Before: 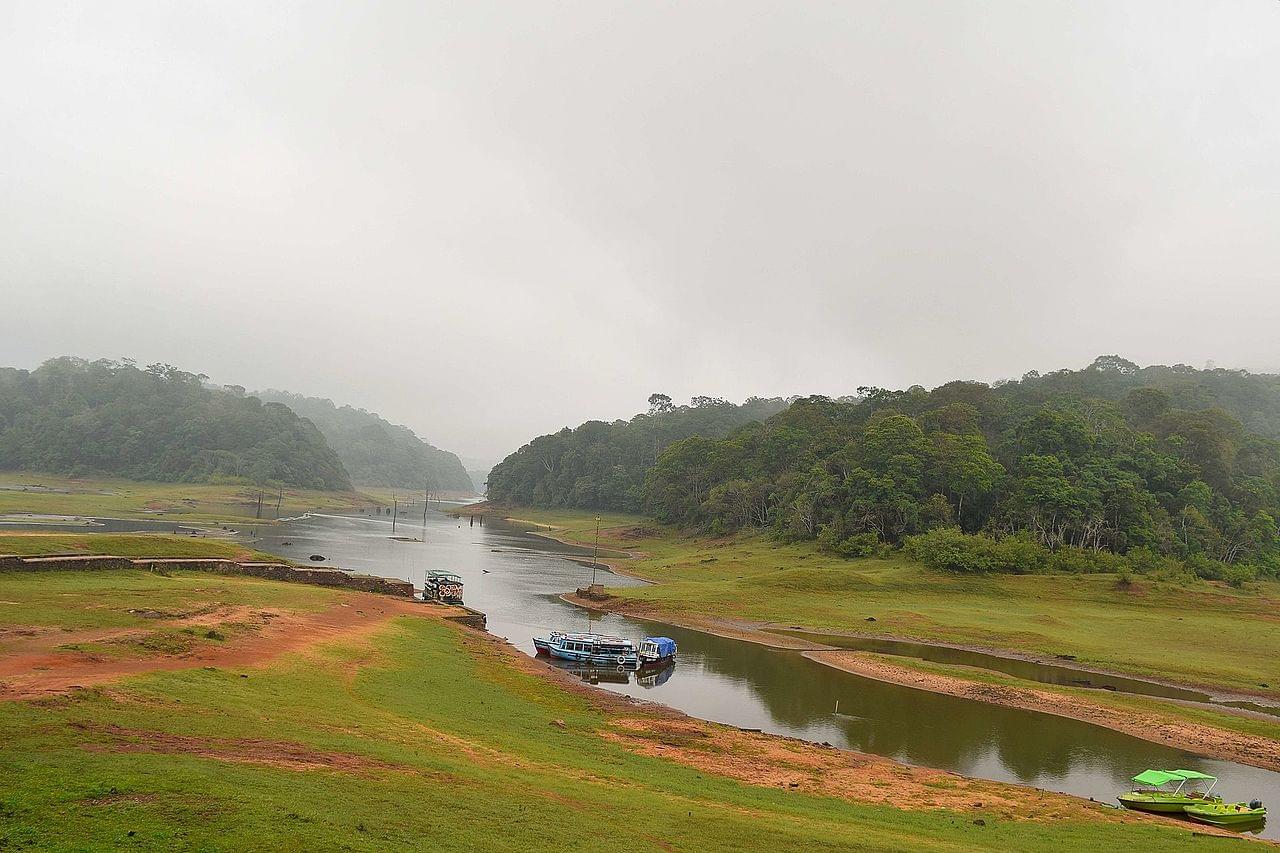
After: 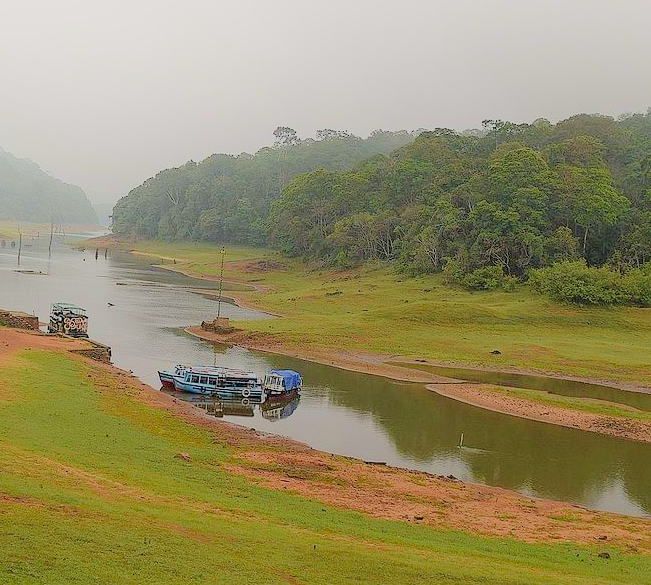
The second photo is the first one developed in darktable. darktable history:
exposure: black level correction 0, exposure 0.498 EV, compensate highlight preservation false
crop and rotate: left 29.304%, top 31.401%, right 19.81%
filmic rgb: black relative exposure -8.03 EV, white relative exposure 8.03 EV, threshold 5.96 EV, hardness 2.41, latitude 10.68%, contrast 0.724, highlights saturation mix 9.9%, shadows ↔ highlights balance 1.65%, enable highlight reconstruction true
color balance rgb: perceptual saturation grading › global saturation 0.809%, global vibrance 15.768%, saturation formula JzAzBz (2021)
shadows and highlights: shadows -89.31, highlights 89.06, soften with gaussian
velvia: on, module defaults
